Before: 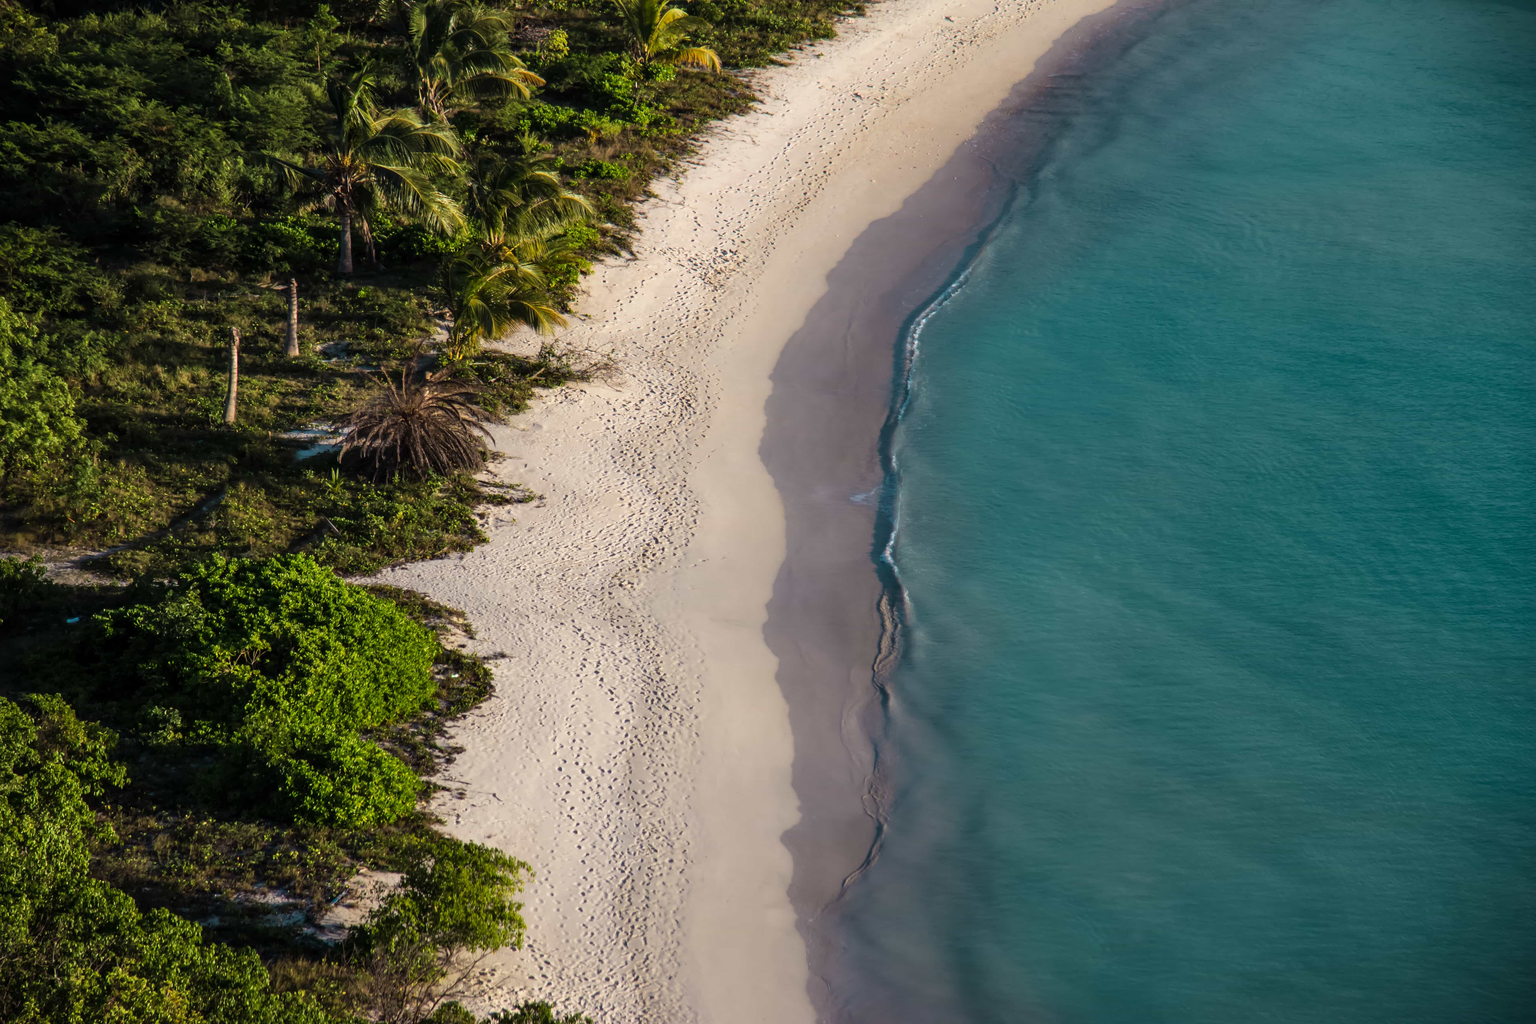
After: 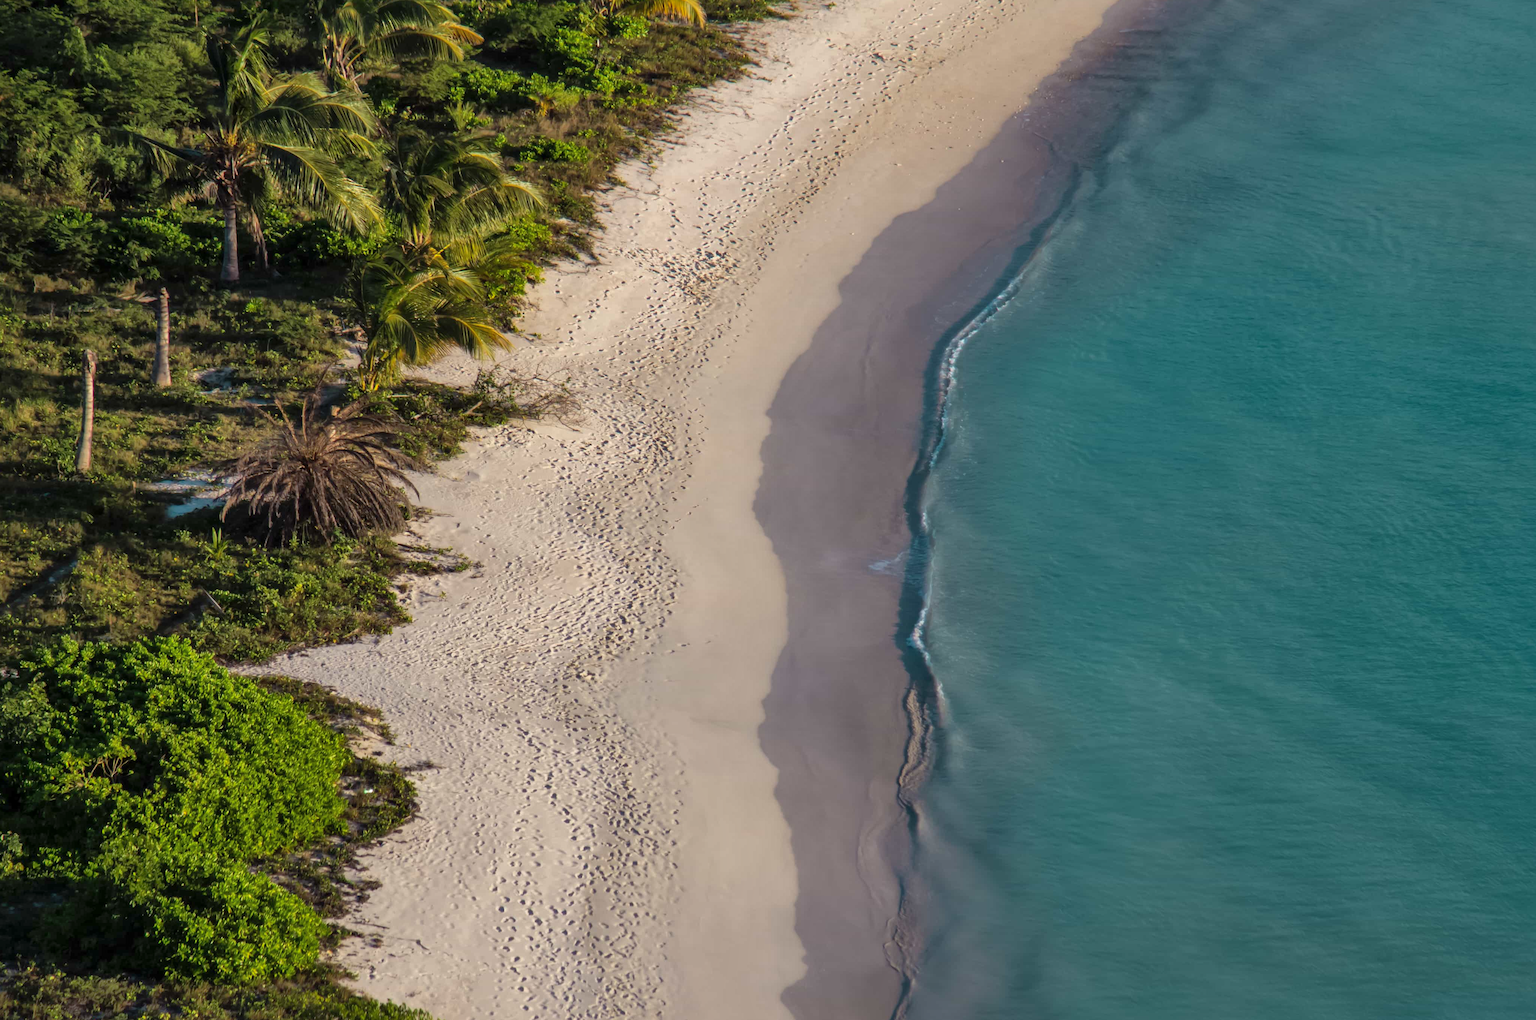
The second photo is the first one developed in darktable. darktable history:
crop and rotate: left 10.697%, top 5.021%, right 10.326%, bottom 16.291%
shadows and highlights: on, module defaults
